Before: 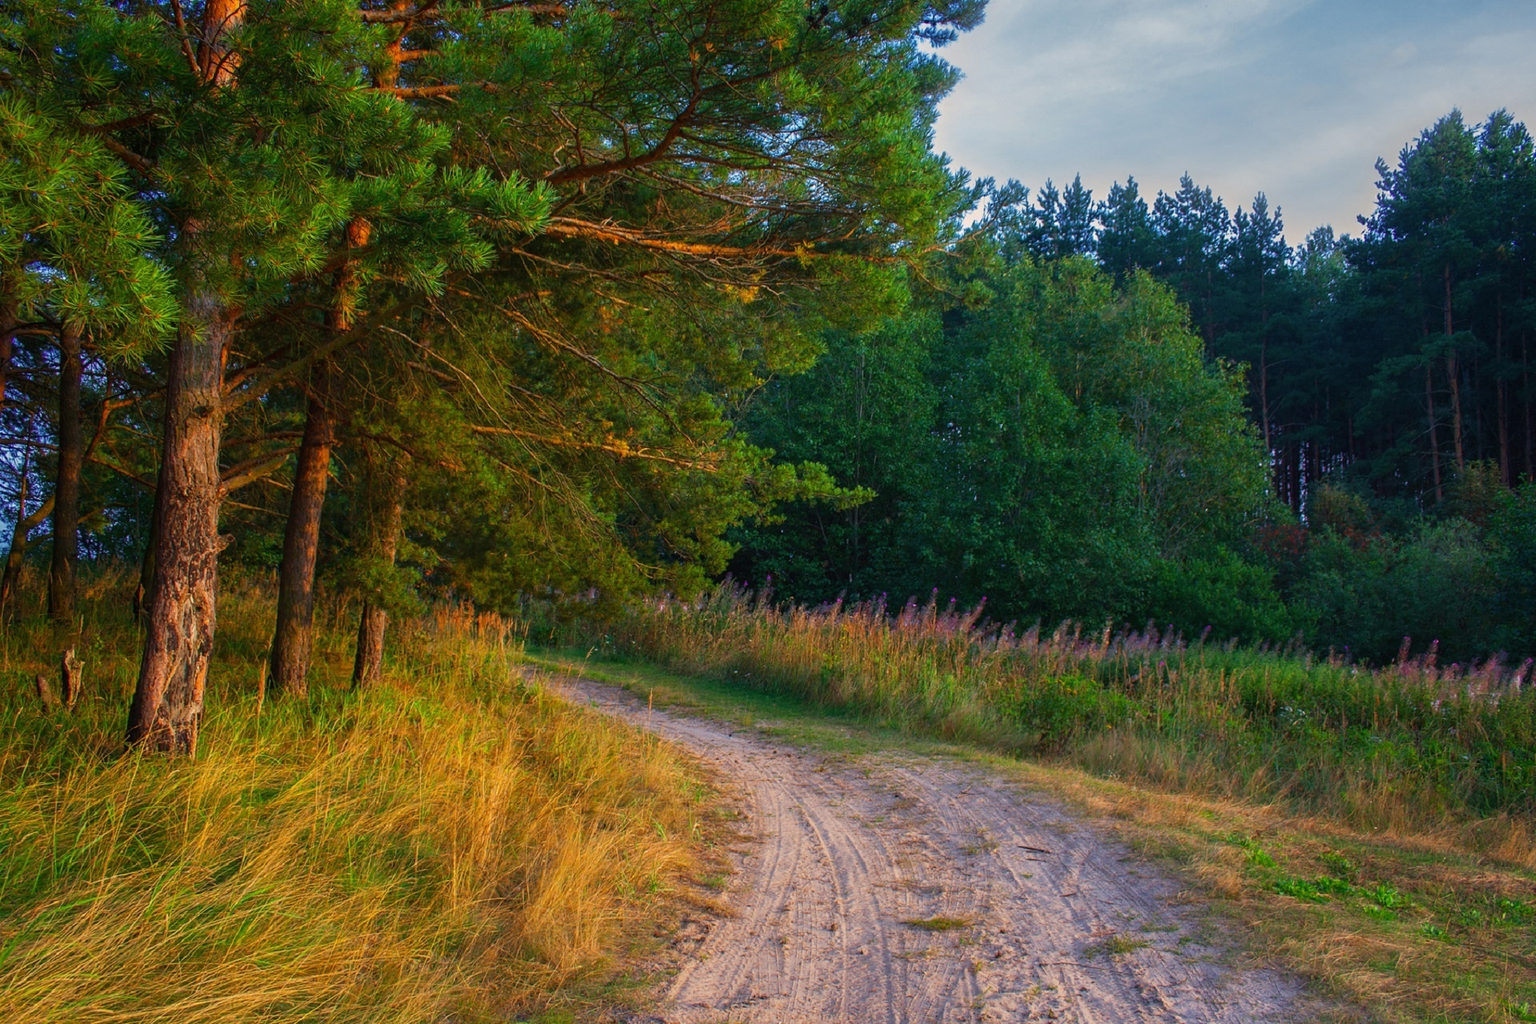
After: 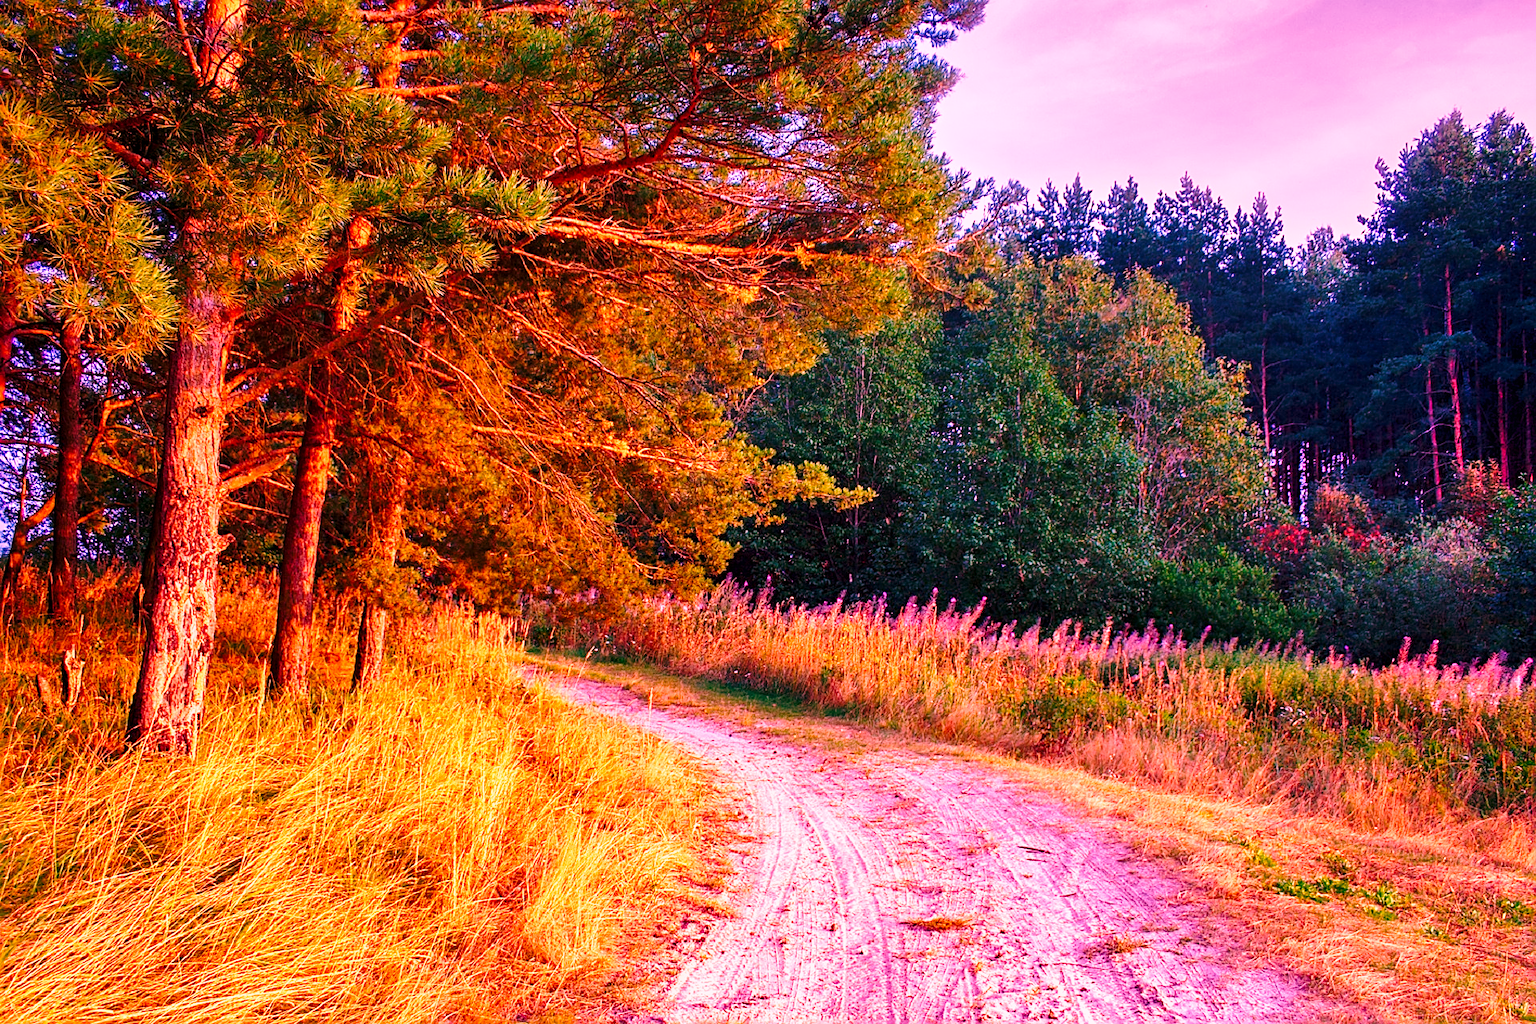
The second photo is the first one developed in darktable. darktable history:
sharpen: on, module defaults
base curve: curves: ch0 [(0, 0) (0.028, 0.03) (0.121, 0.232) (0.46, 0.748) (0.859, 0.968) (1, 1)], preserve colors none
shadows and highlights: low approximation 0.01, soften with gaussian
exposure: black level correction 0.005, exposure 0.014 EV, compensate highlight preservation false
white balance: red 2.322, blue 1.435
graduated density: on, module defaults
